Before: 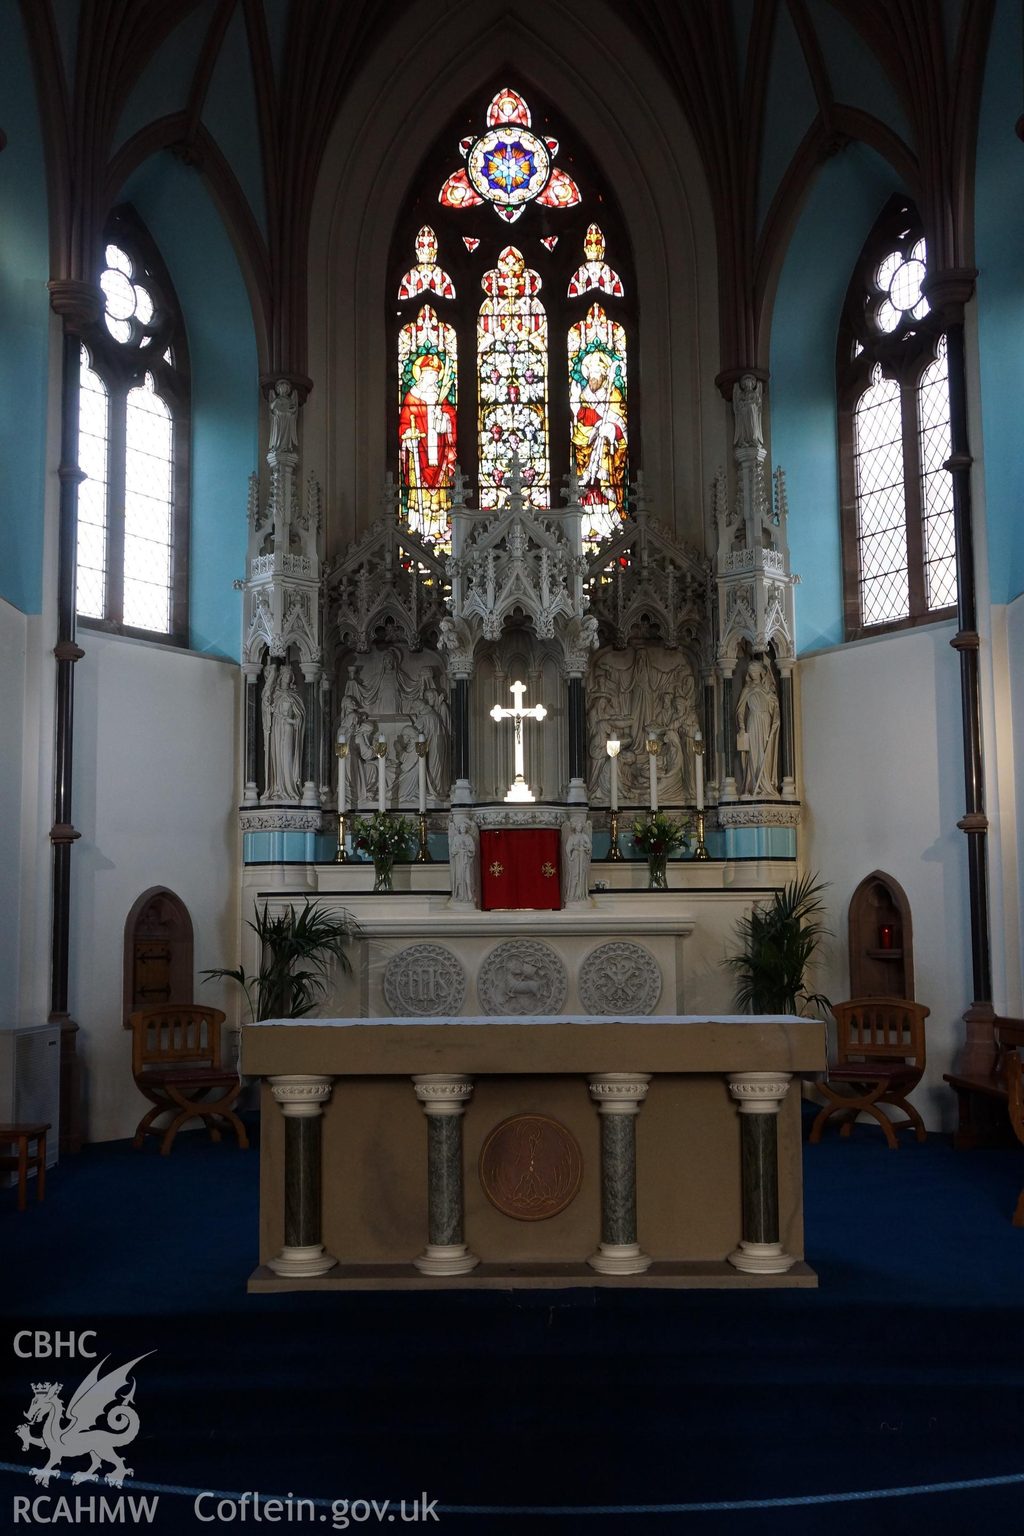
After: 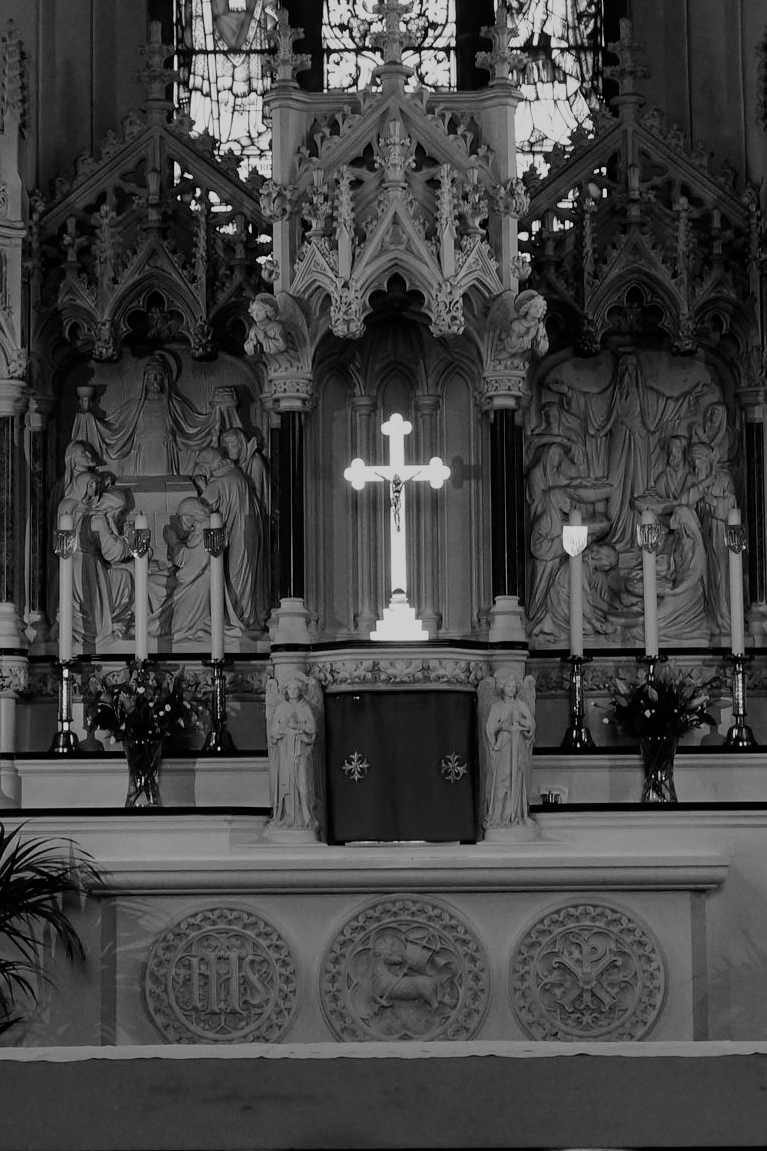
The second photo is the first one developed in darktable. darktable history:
filmic rgb: black relative exposure -7.15 EV, white relative exposure 5.36 EV, hardness 3.02, color science v6 (2022)
crop: left 30%, top 30%, right 30%, bottom 30%
monochrome: on, module defaults
